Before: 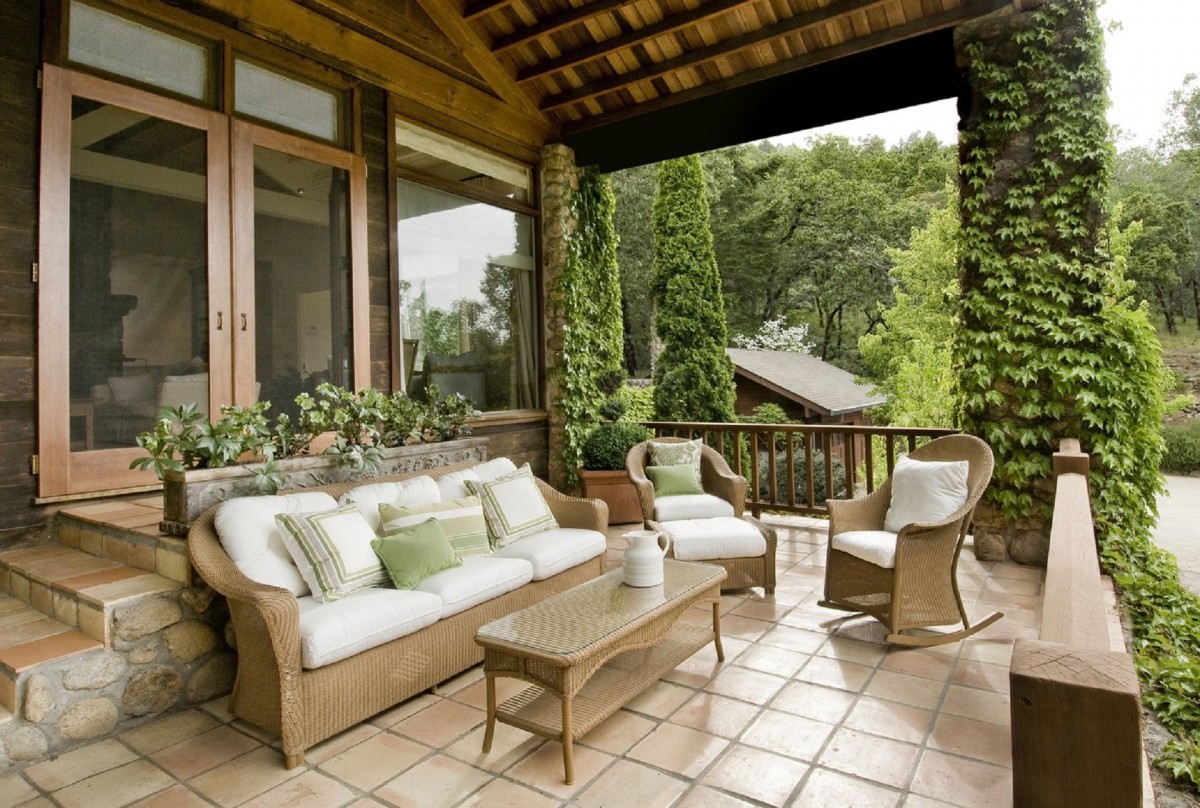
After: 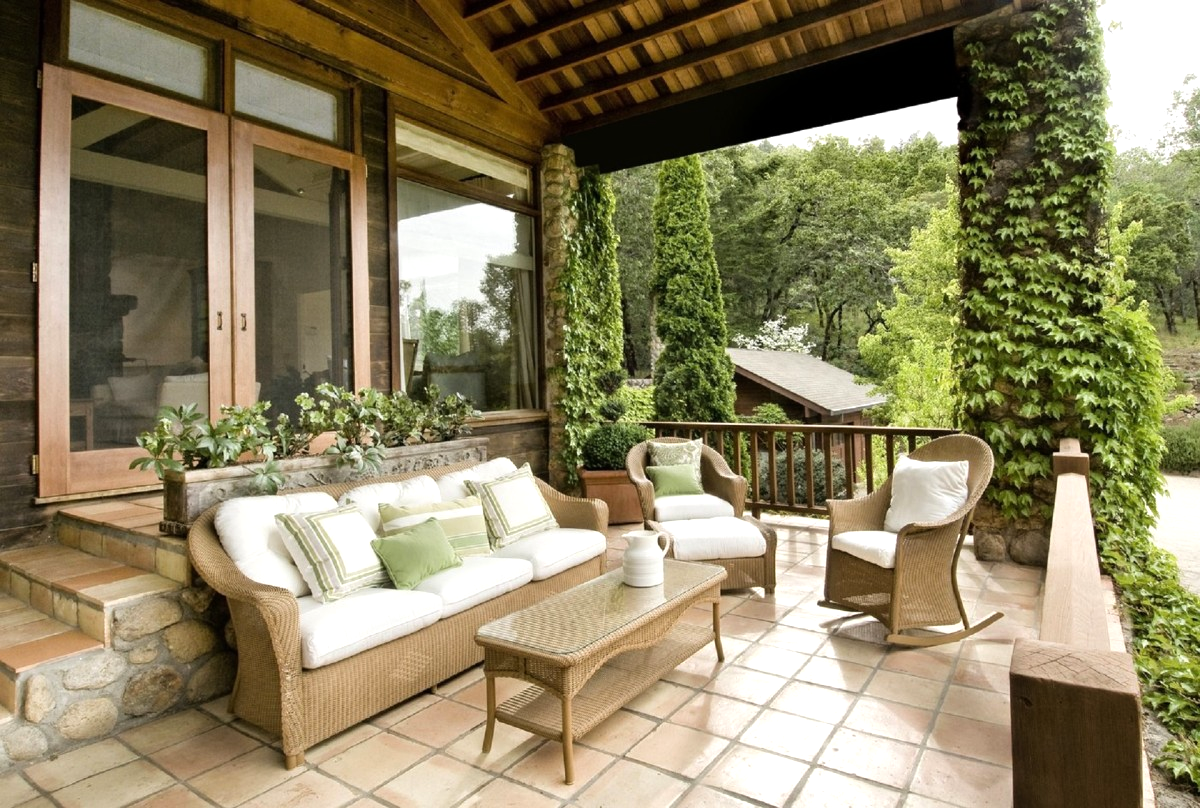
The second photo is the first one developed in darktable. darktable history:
tone equalizer: -8 EV -0.453 EV, -7 EV -0.382 EV, -6 EV -0.304 EV, -5 EV -0.252 EV, -3 EV 0.211 EV, -2 EV 0.361 EV, -1 EV 0.409 EV, +0 EV 0.394 EV
